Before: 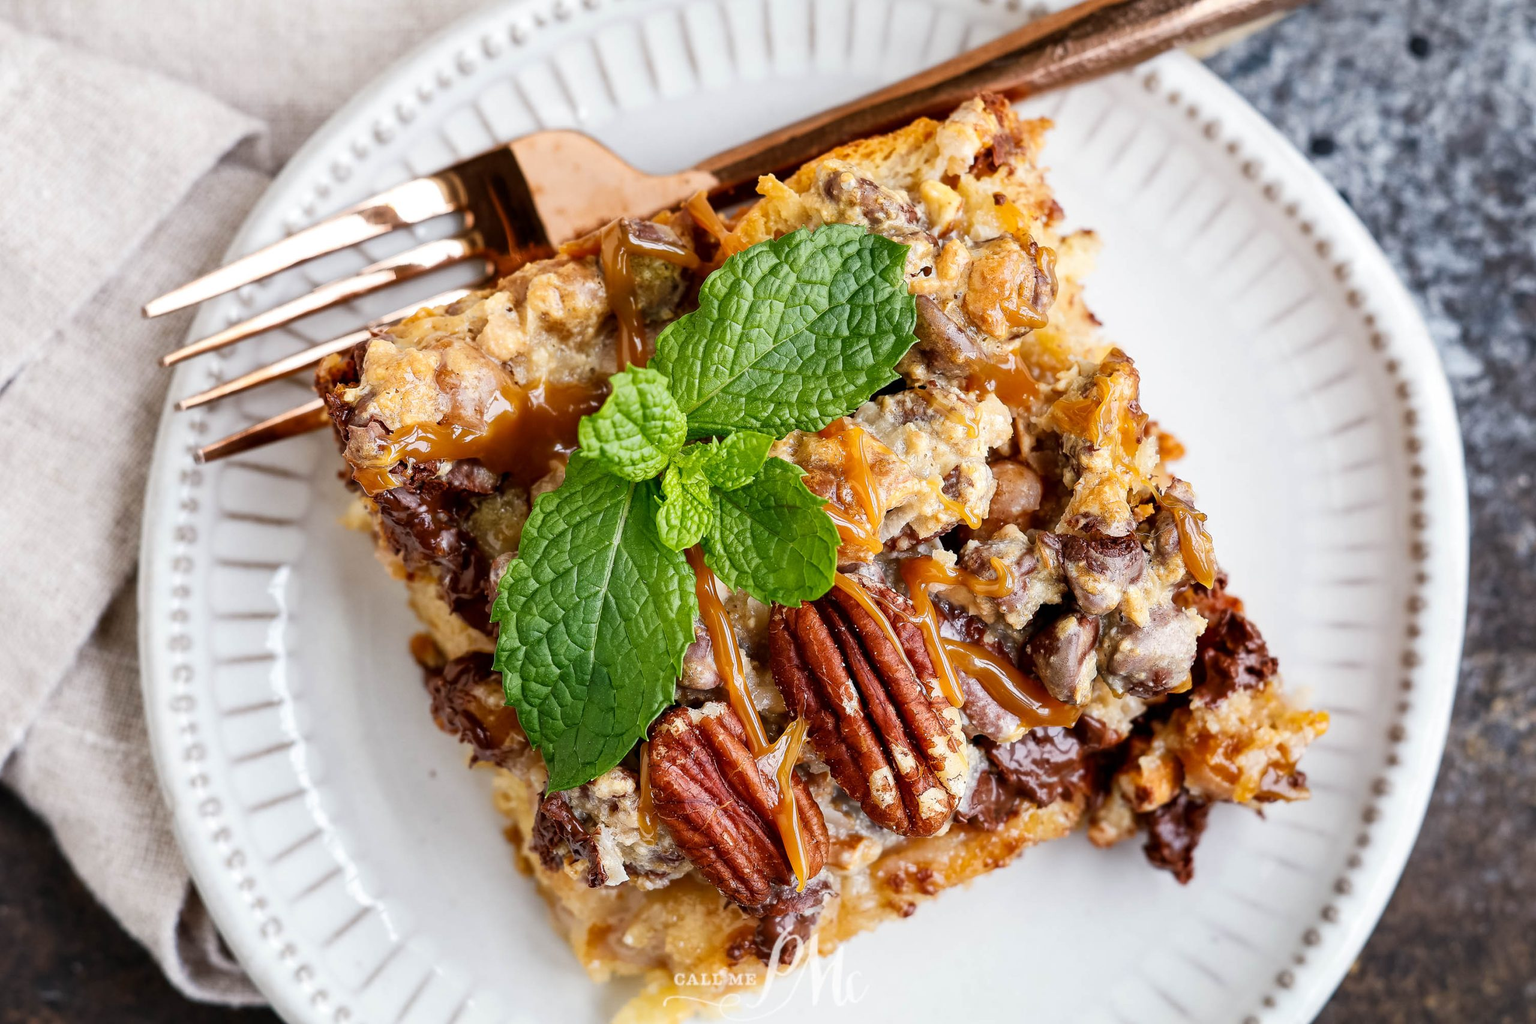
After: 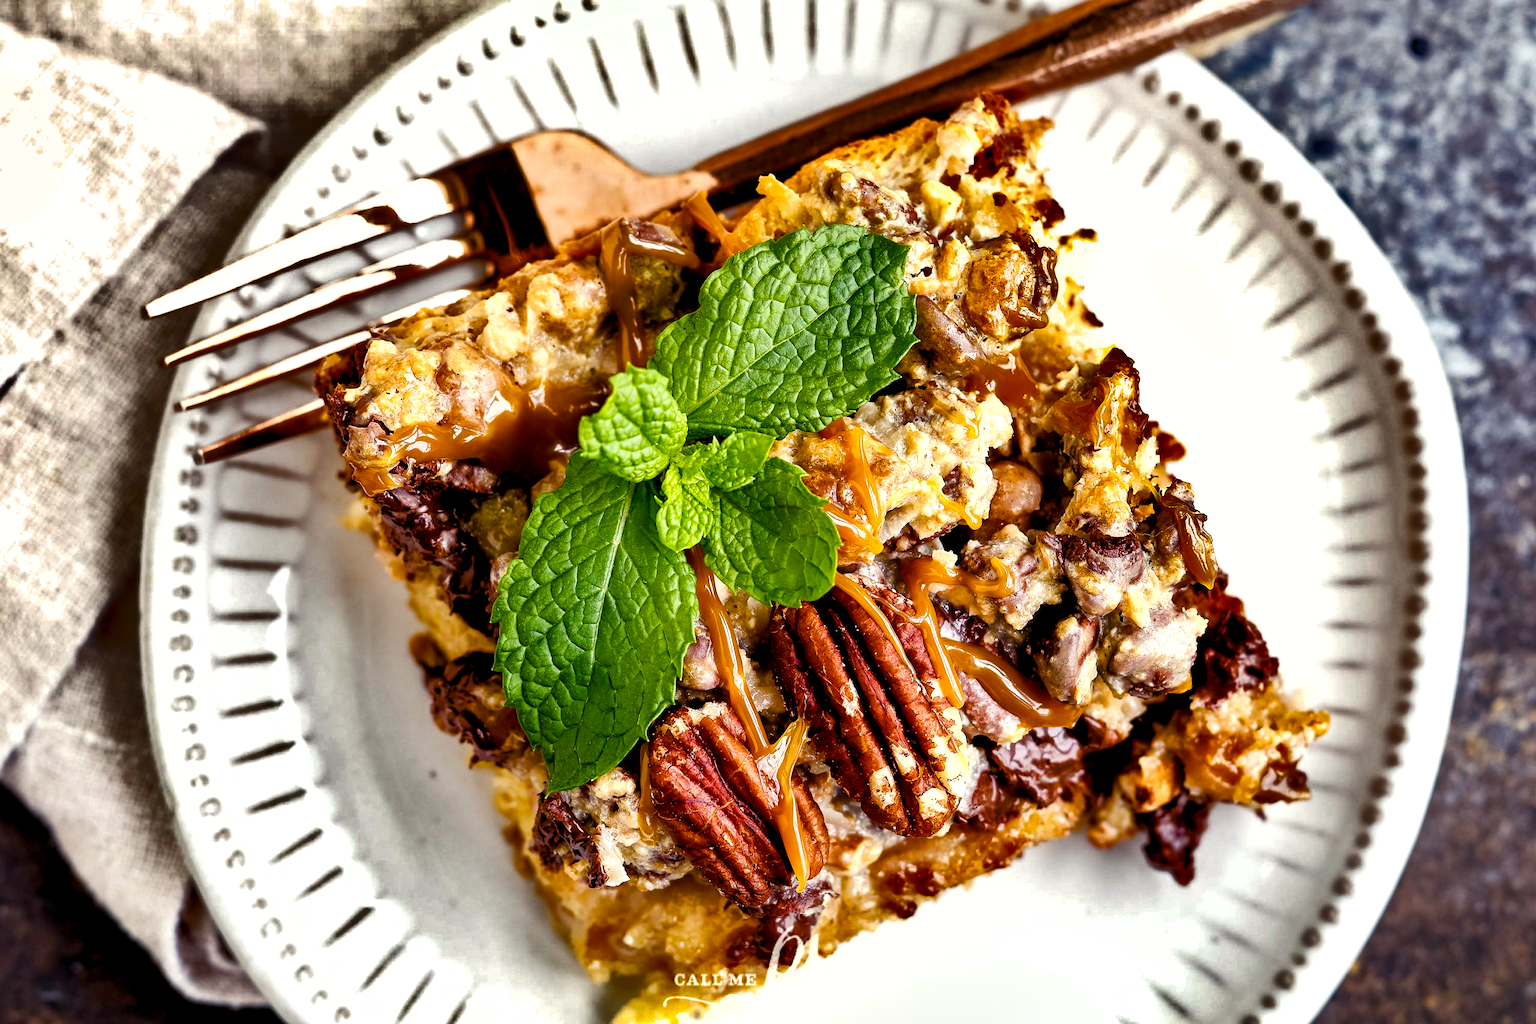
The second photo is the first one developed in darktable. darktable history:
color balance rgb: shadows lift › luminance -21.66%, shadows lift › chroma 6.57%, shadows lift › hue 270°, power › chroma 0.68%, power › hue 60°, highlights gain › luminance 6.08%, highlights gain › chroma 1.33%, highlights gain › hue 90°, global offset › luminance -0.87%, perceptual saturation grading › global saturation 26.86%, perceptual saturation grading › highlights -28.39%, perceptual saturation grading › mid-tones 15.22%, perceptual saturation grading › shadows 33.98%, perceptual brilliance grading › highlights 10%, perceptual brilliance grading › mid-tones 5%
shadows and highlights: shadows 20.91, highlights -82.73, soften with gaussian
